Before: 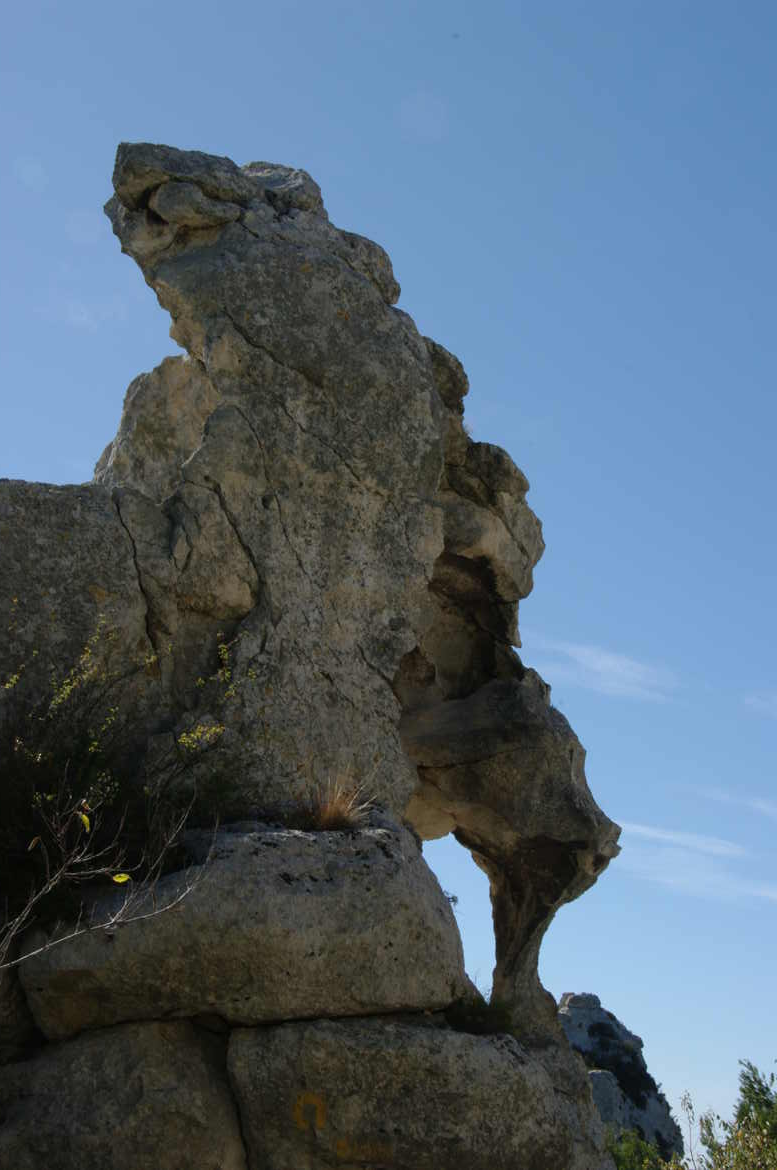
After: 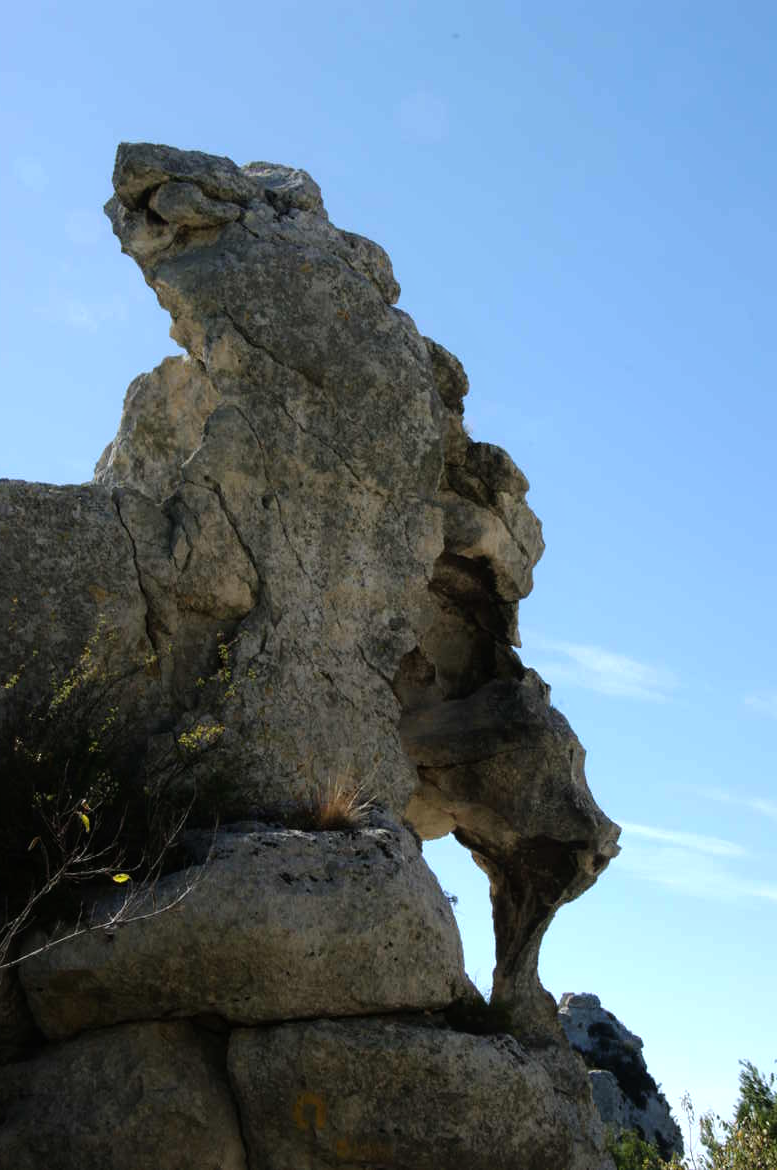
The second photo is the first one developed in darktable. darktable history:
tone equalizer: -8 EV -0.78 EV, -7 EV -0.675 EV, -6 EV -0.634 EV, -5 EV -0.362 EV, -3 EV 0.366 EV, -2 EV 0.6 EV, -1 EV 0.691 EV, +0 EV 0.73 EV
